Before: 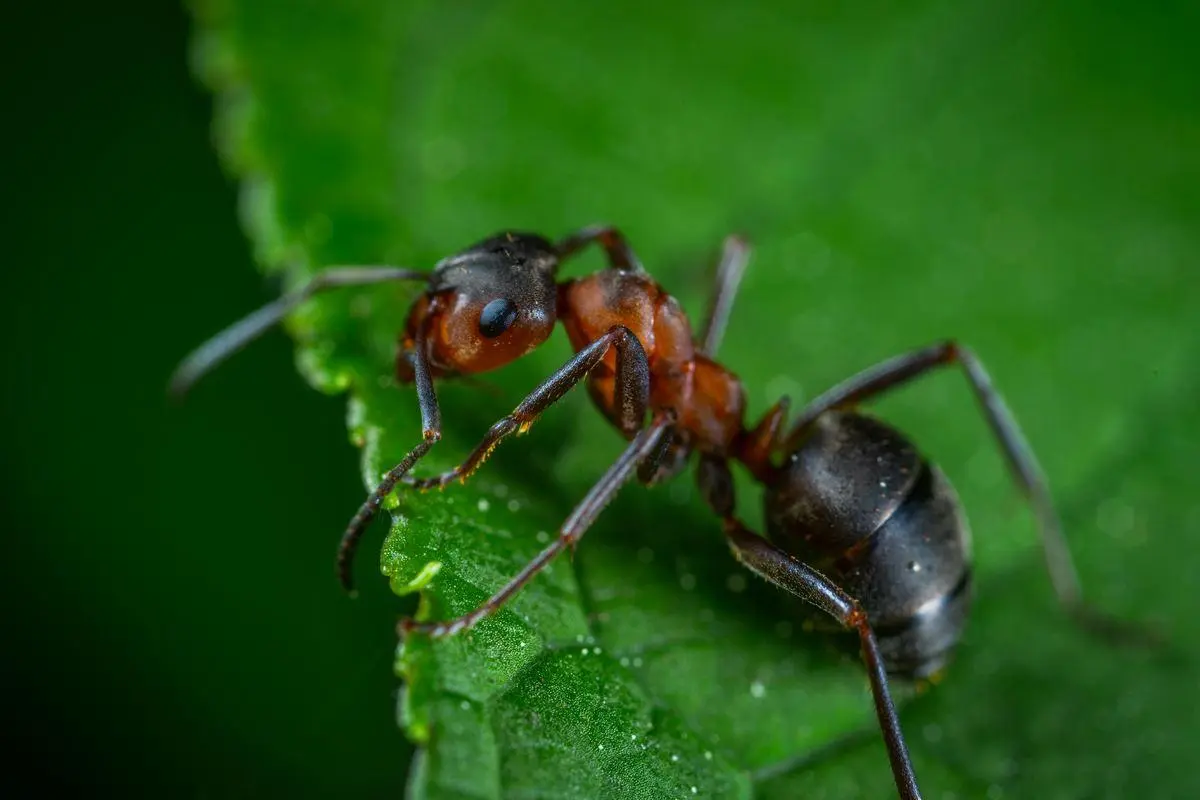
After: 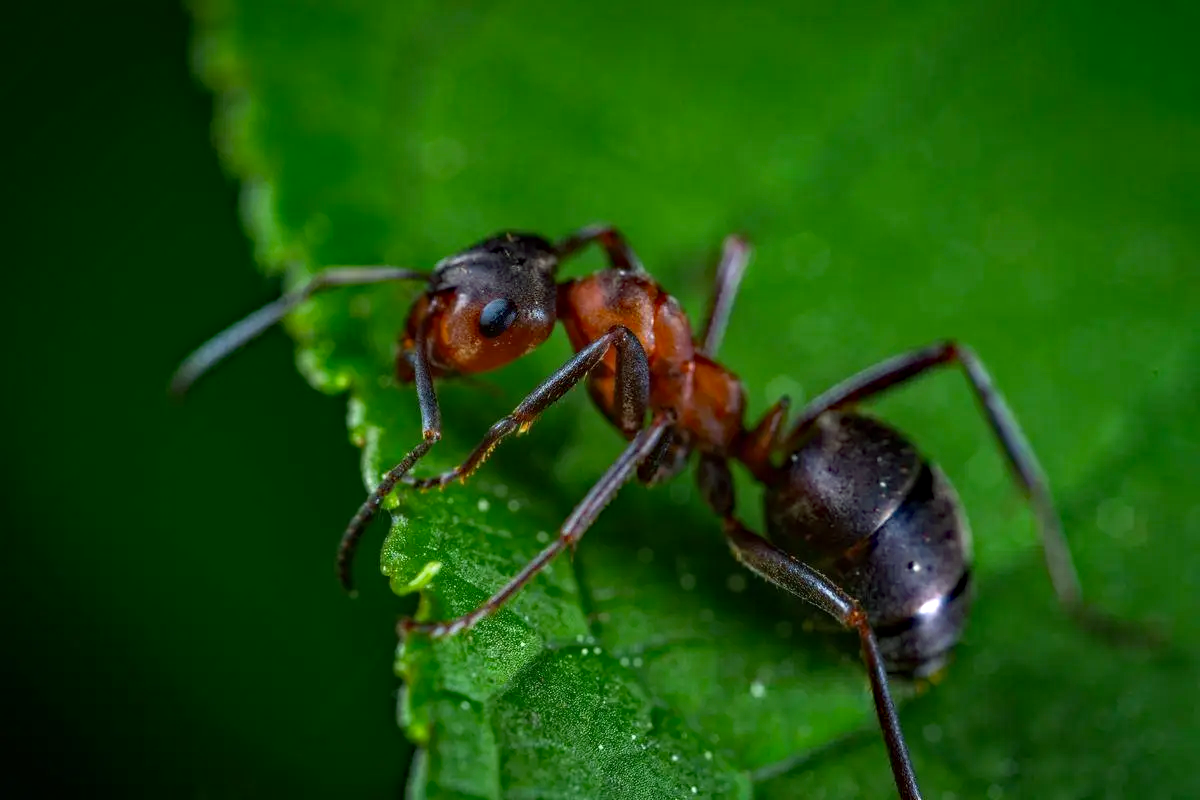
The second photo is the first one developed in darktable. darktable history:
haze removal: strength 0.5, distance 0.43, compatibility mode true, adaptive false
white balance: emerald 1
